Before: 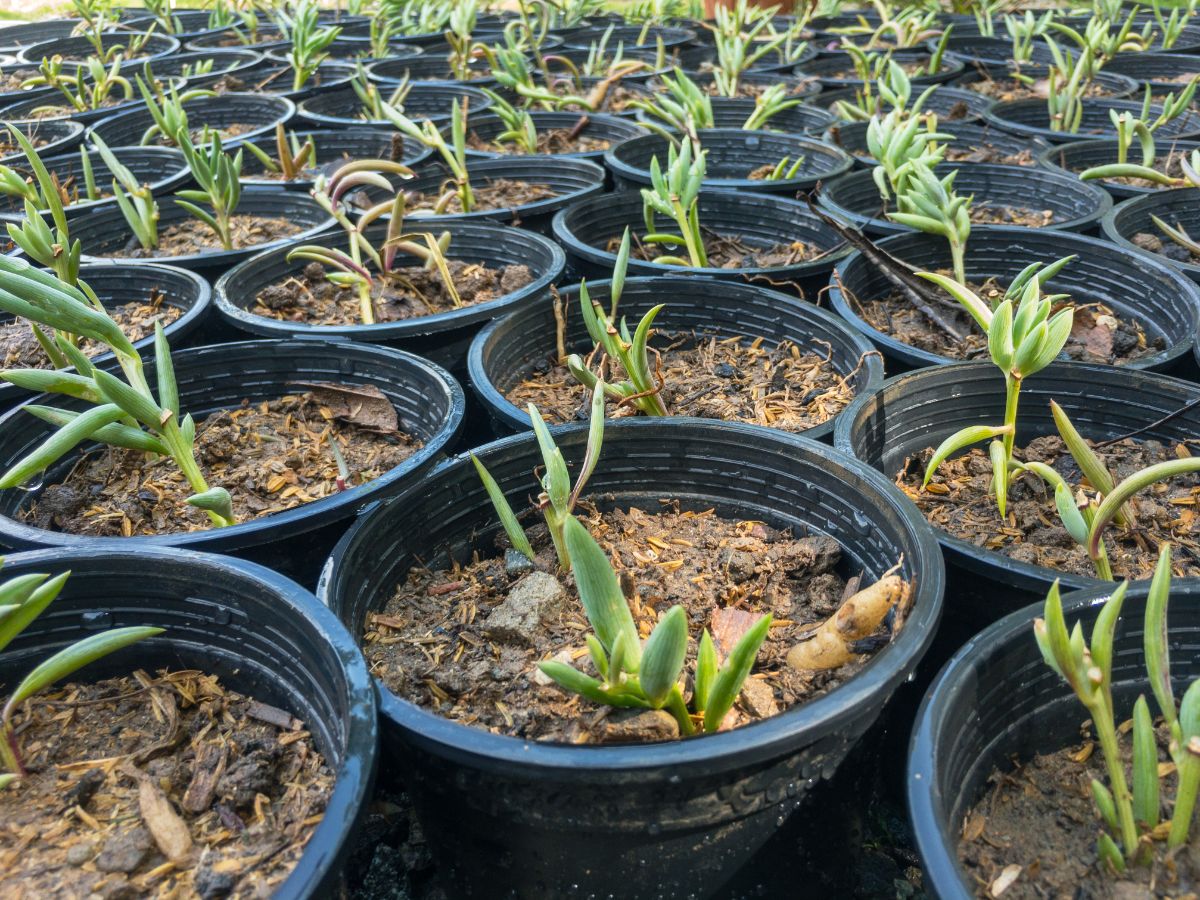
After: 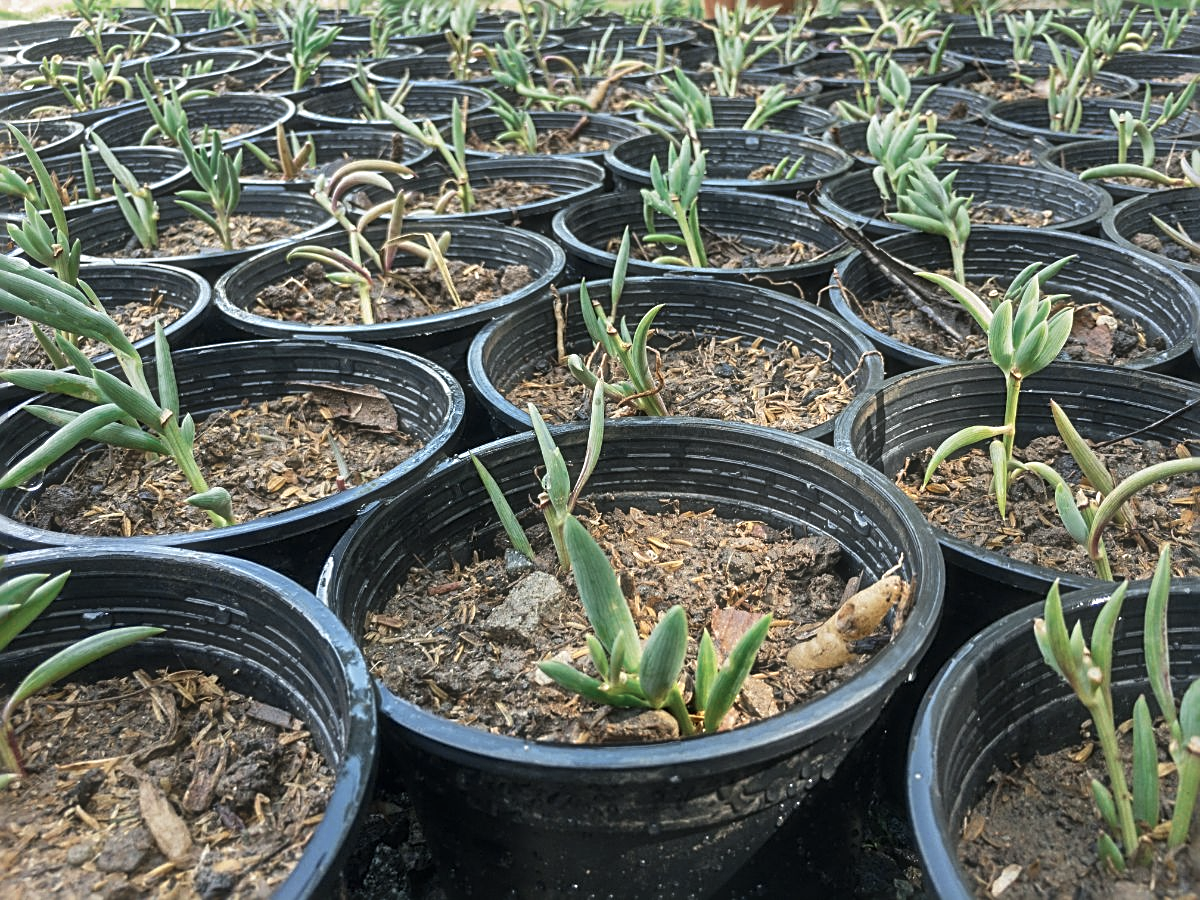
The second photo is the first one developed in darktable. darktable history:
haze removal: strength -0.101, compatibility mode true, adaptive false
sharpen: radius 2.808, amount 0.725
color zones: curves: ch0 [(0, 0.5) (0.125, 0.4) (0.25, 0.5) (0.375, 0.4) (0.5, 0.4) (0.625, 0.6) (0.75, 0.6) (0.875, 0.5)]; ch1 [(0, 0.35) (0.125, 0.45) (0.25, 0.35) (0.375, 0.35) (0.5, 0.35) (0.625, 0.35) (0.75, 0.45) (0.875, 0.35)]; ch2 [(0, 0.6) (0.125, 0.5) (0.25, 0.5) (0.375, 0.6) (0.5, 0.6) (0.625, 0.5) (0.75, 0.5) (0.875, 0.5)]
